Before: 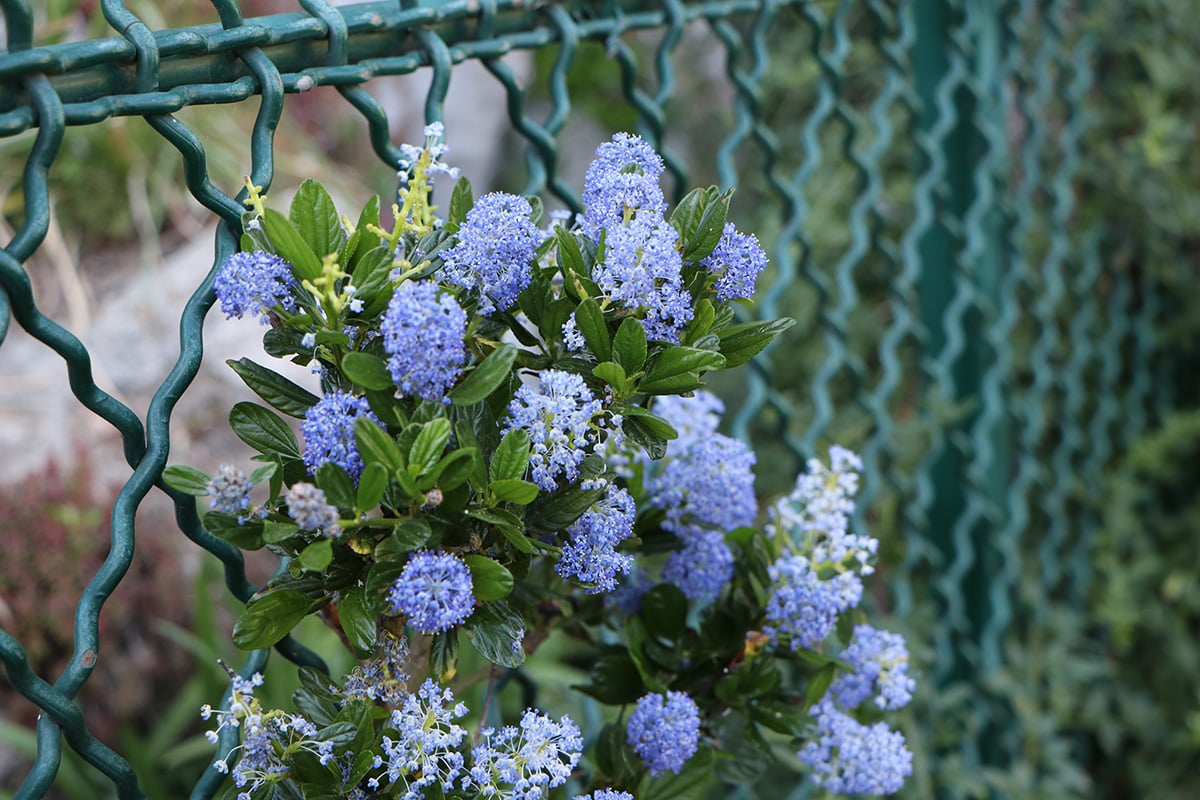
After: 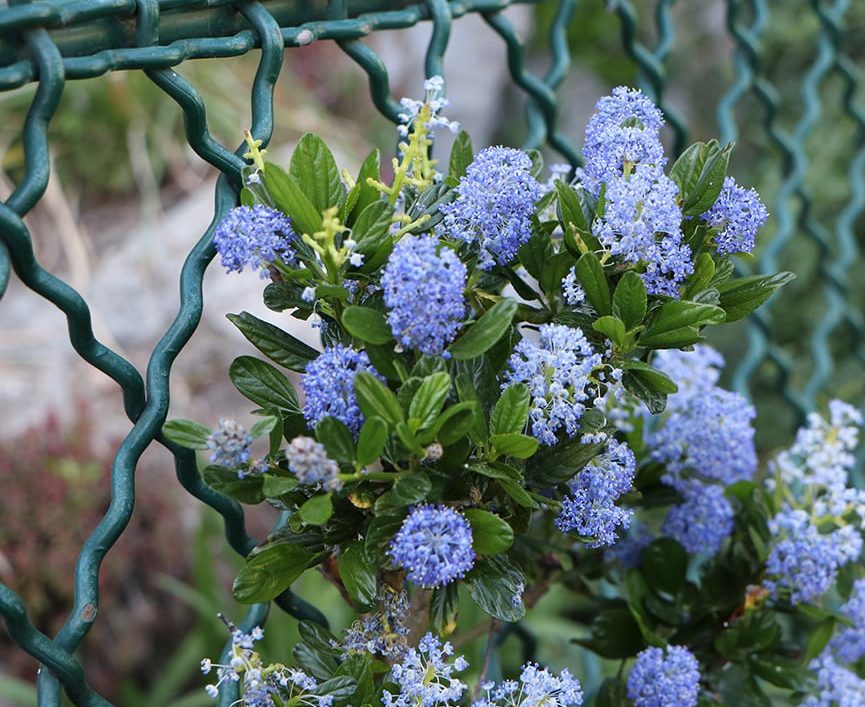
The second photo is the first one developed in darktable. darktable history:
crop: top 5.809%, right 27.892%, bottom 5.756%
